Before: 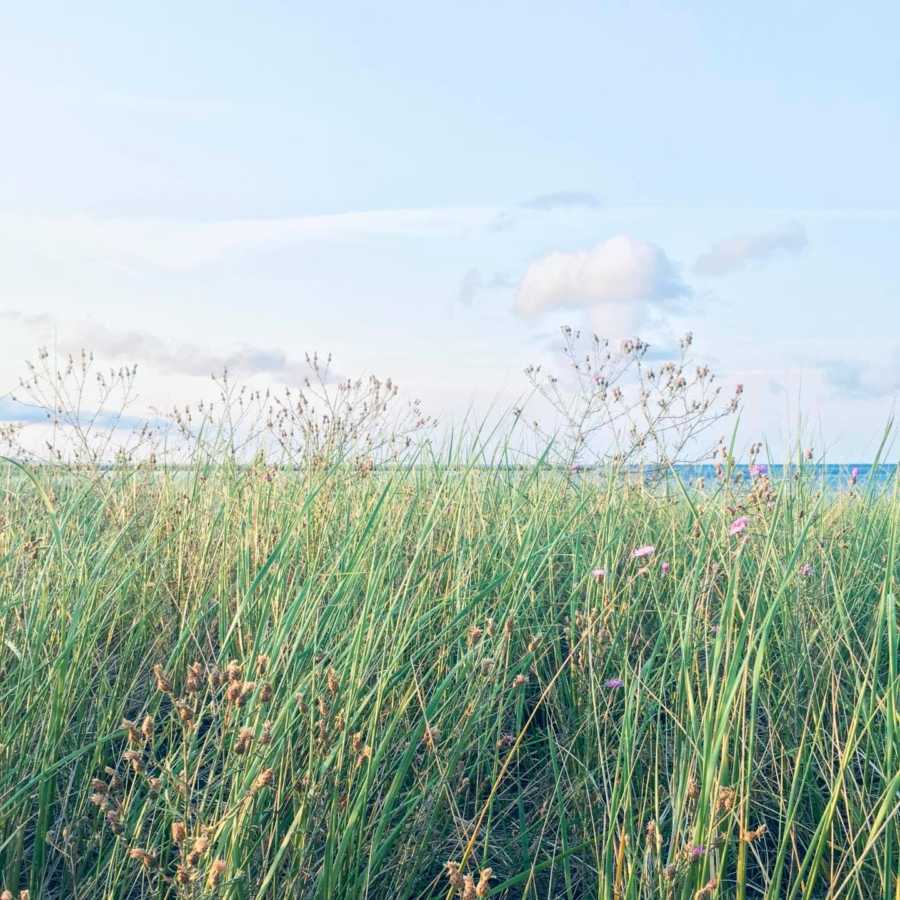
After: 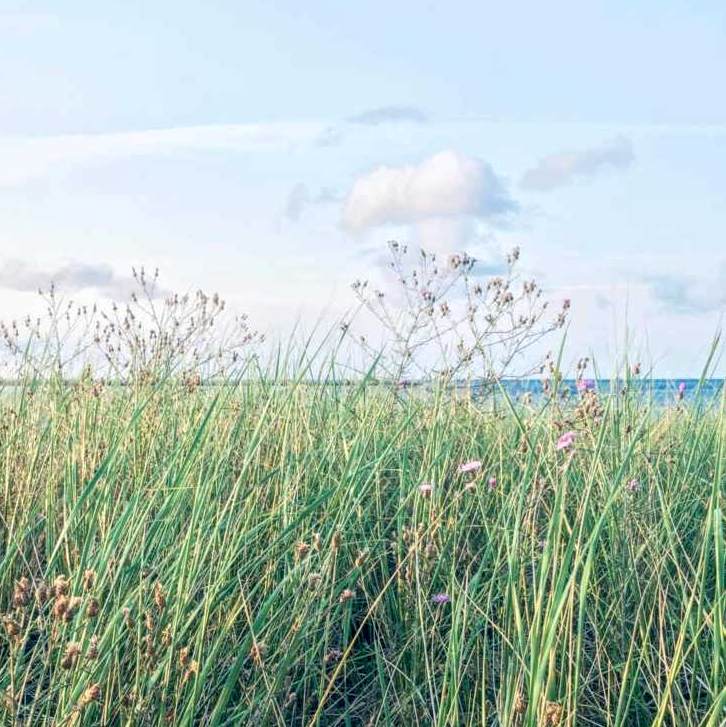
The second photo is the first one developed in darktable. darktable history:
crop: left 19.322%, top 9.495%, right 0%, bottom 9.699%
local contrast: detail 130%
